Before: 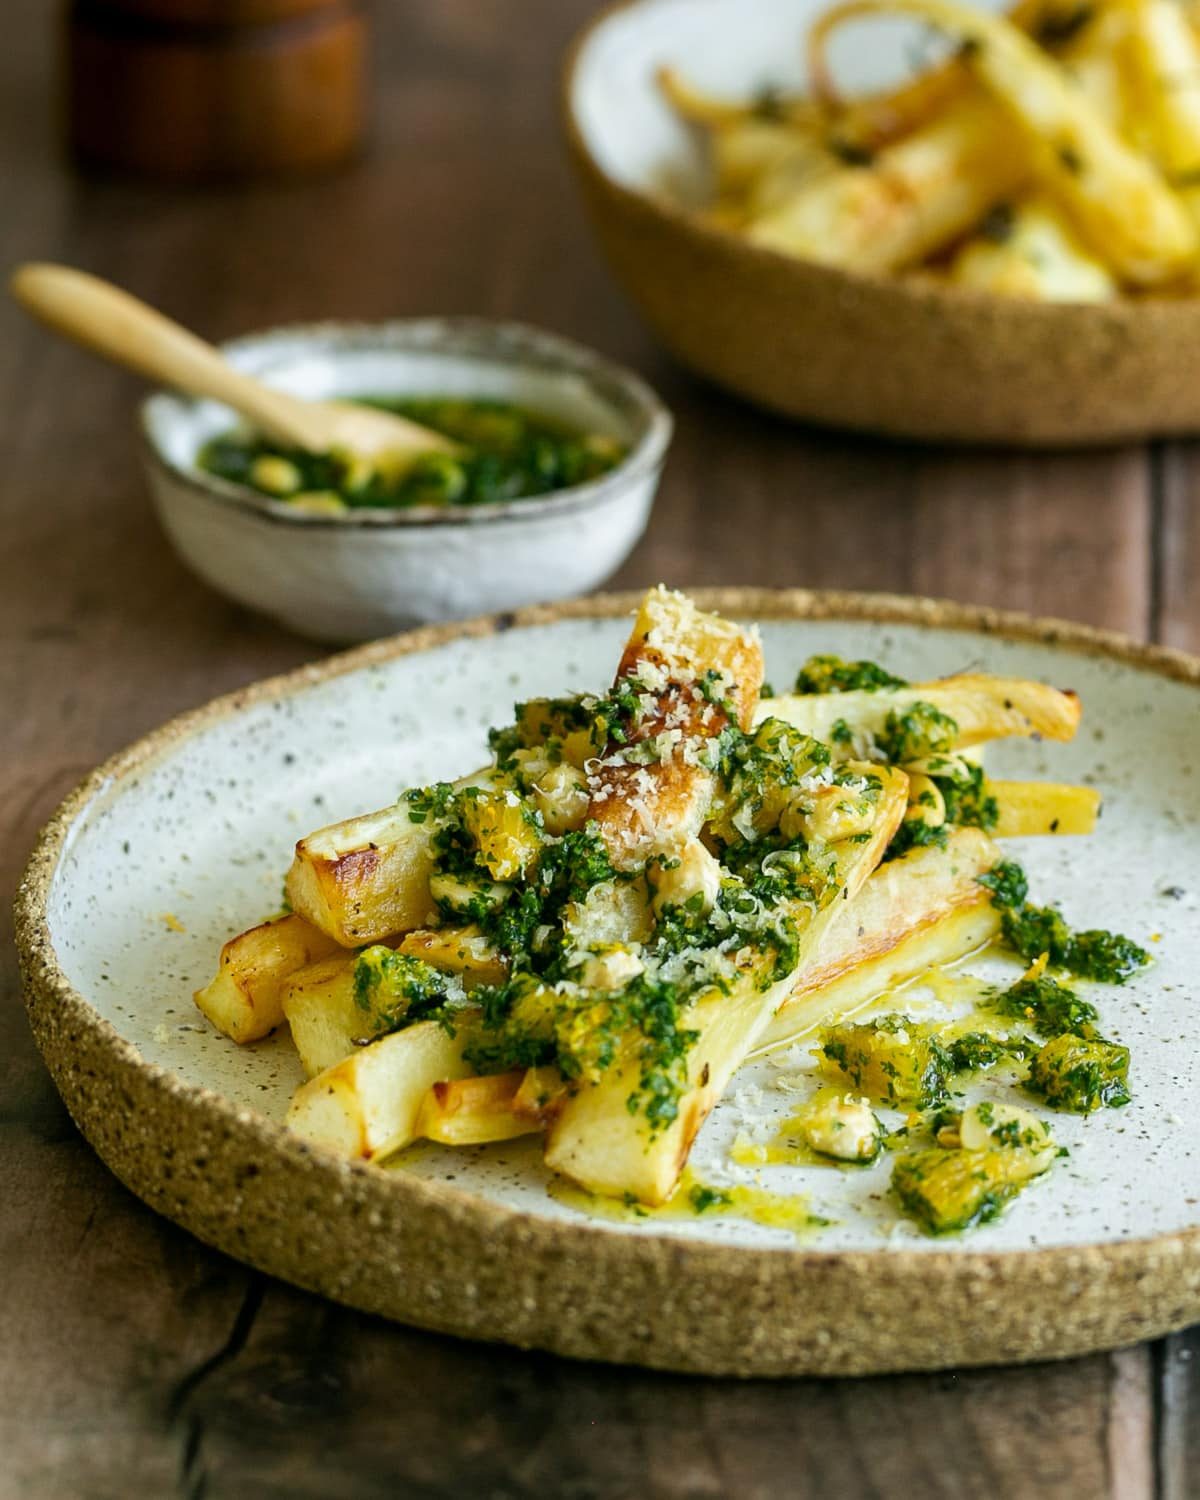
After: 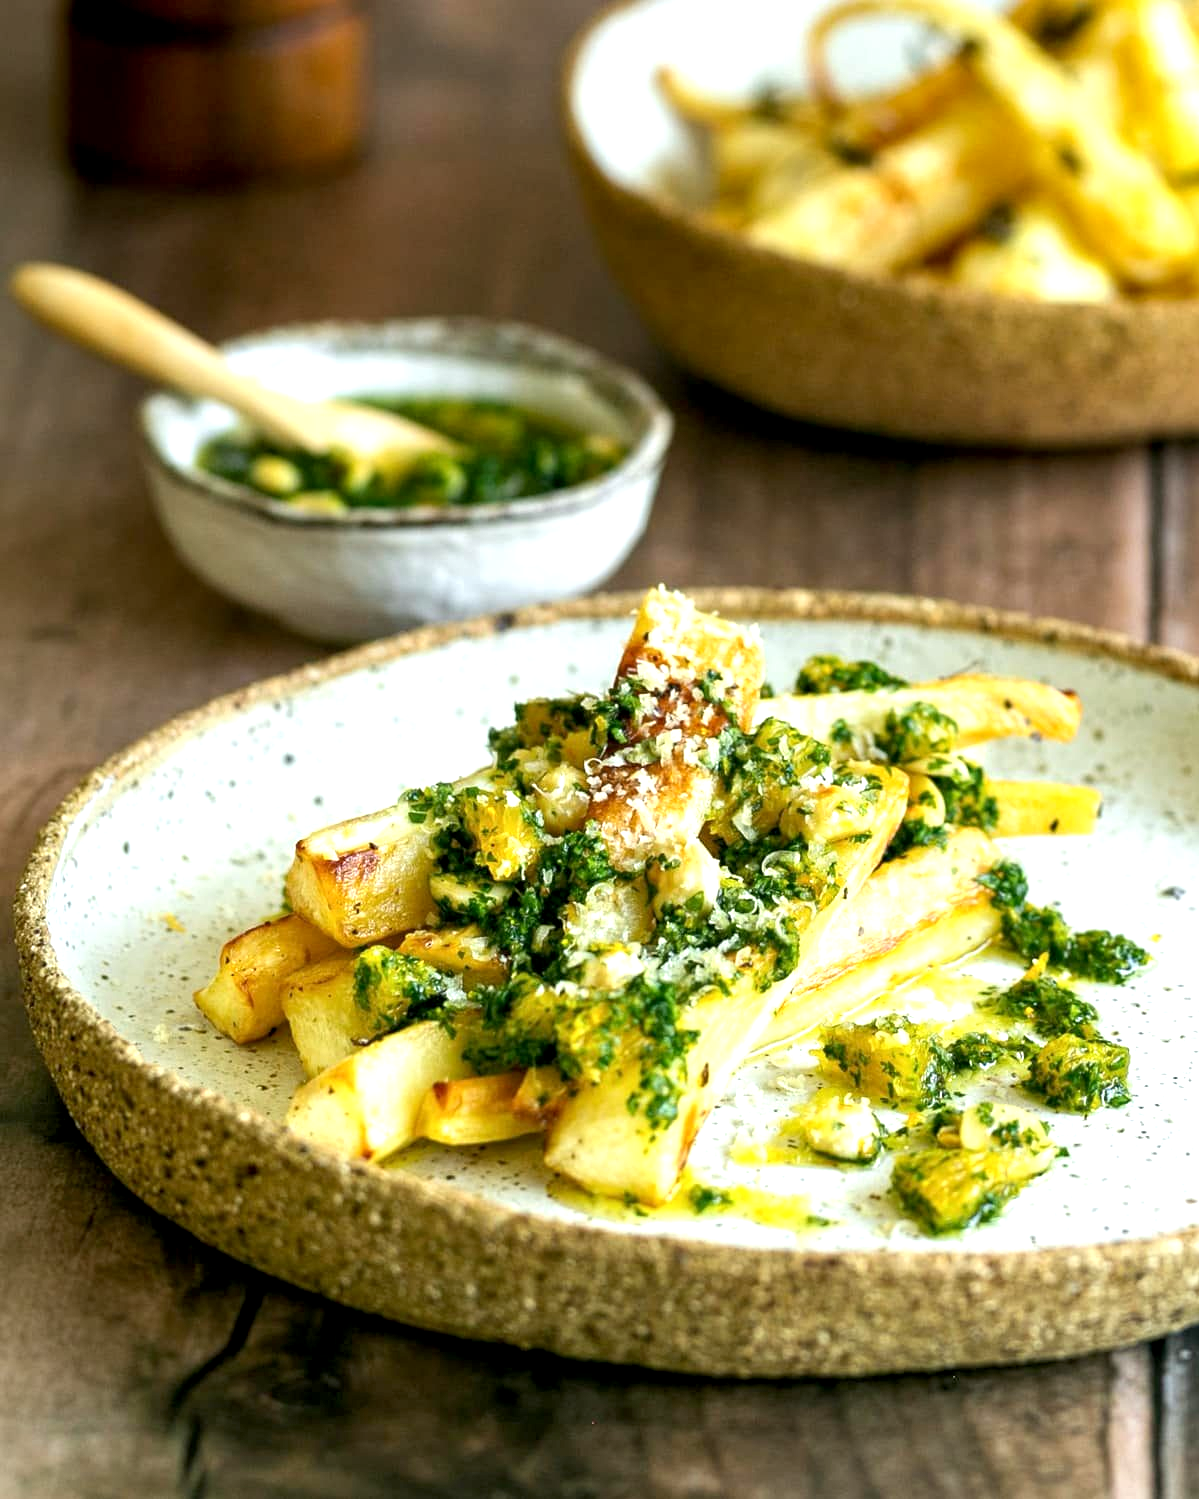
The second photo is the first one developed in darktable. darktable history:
local contrast: highlights 106%, shadows 100%, detail 120%, midtone range 0.2
crop and rotate: left 0.078%, bottom 0.009%
exposure: black level correction 0.002, exposure 0.672 EV, compensate highlight preservation false
